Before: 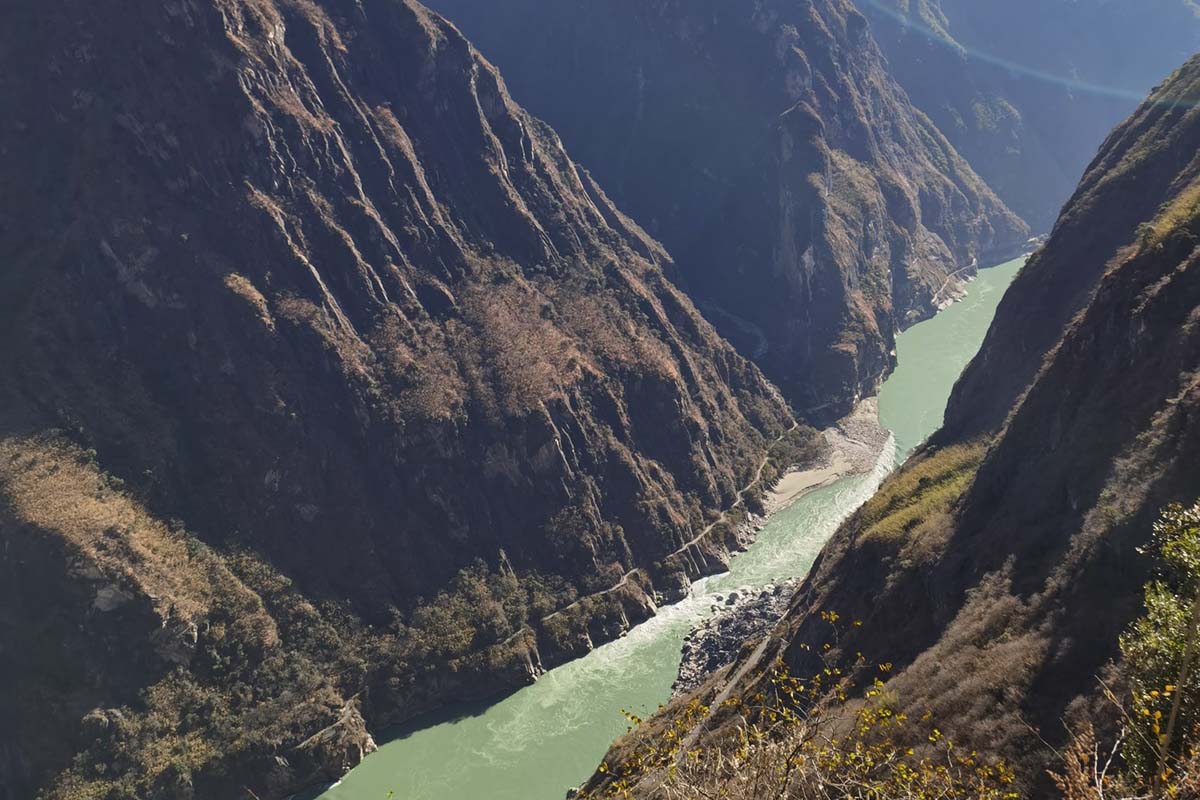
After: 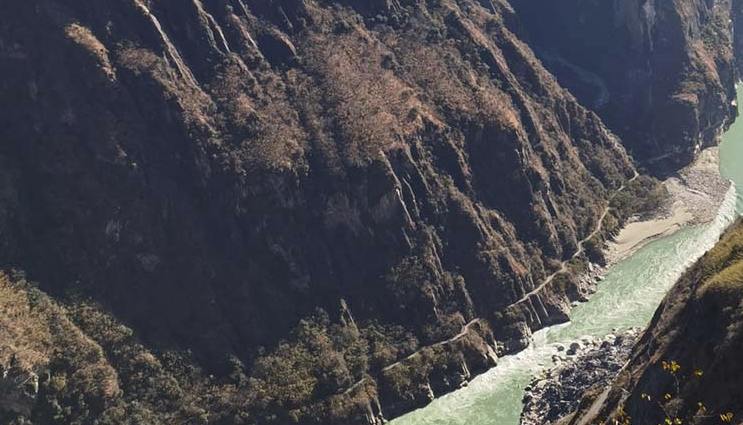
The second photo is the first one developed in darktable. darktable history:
crop: left 13.326%, top 31.319%, right 24.717%, bottom 15.543%
levels: levels [0.026, 0.507, 0.987]
